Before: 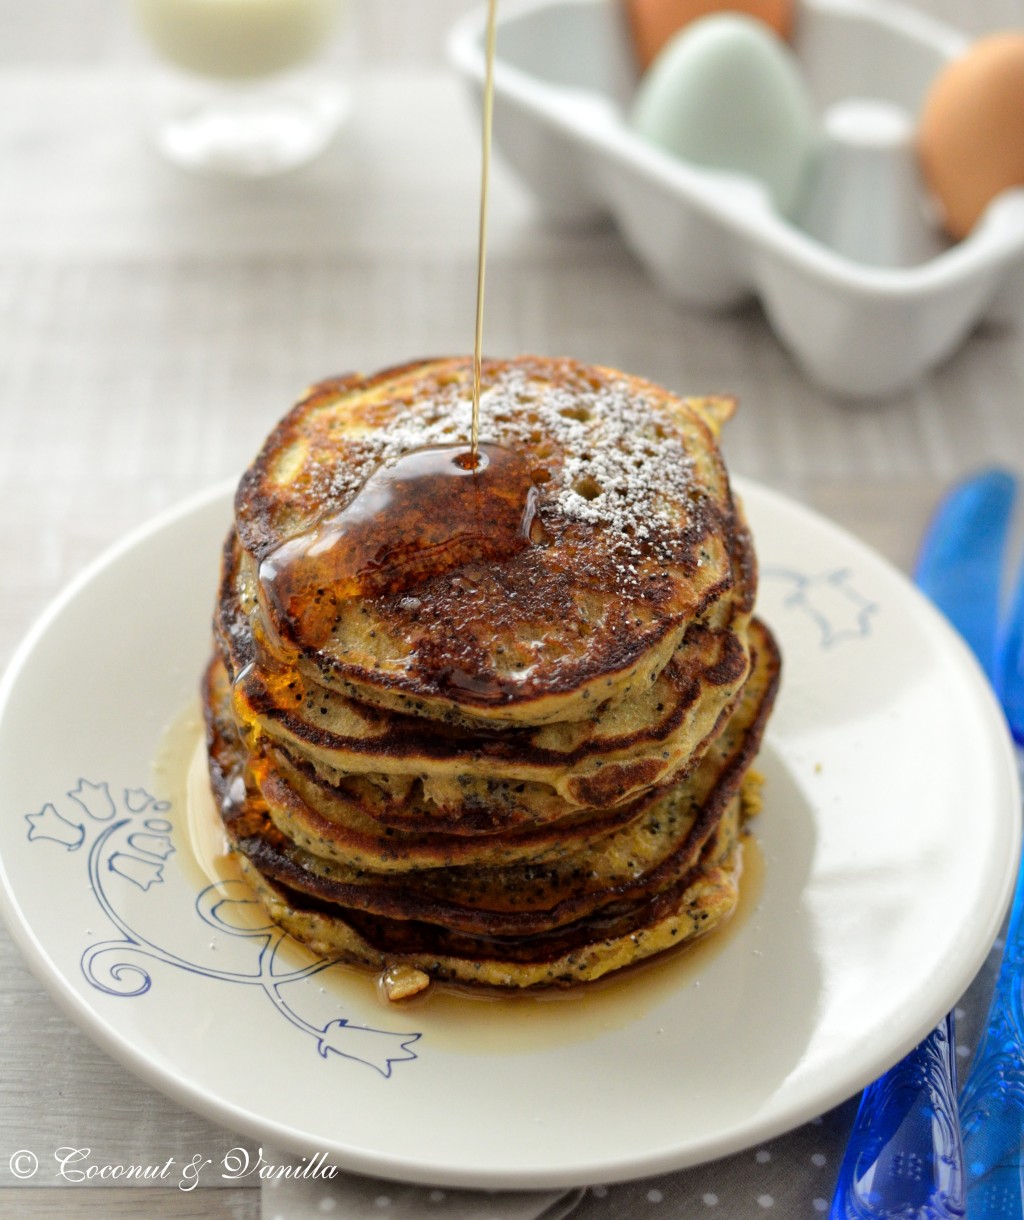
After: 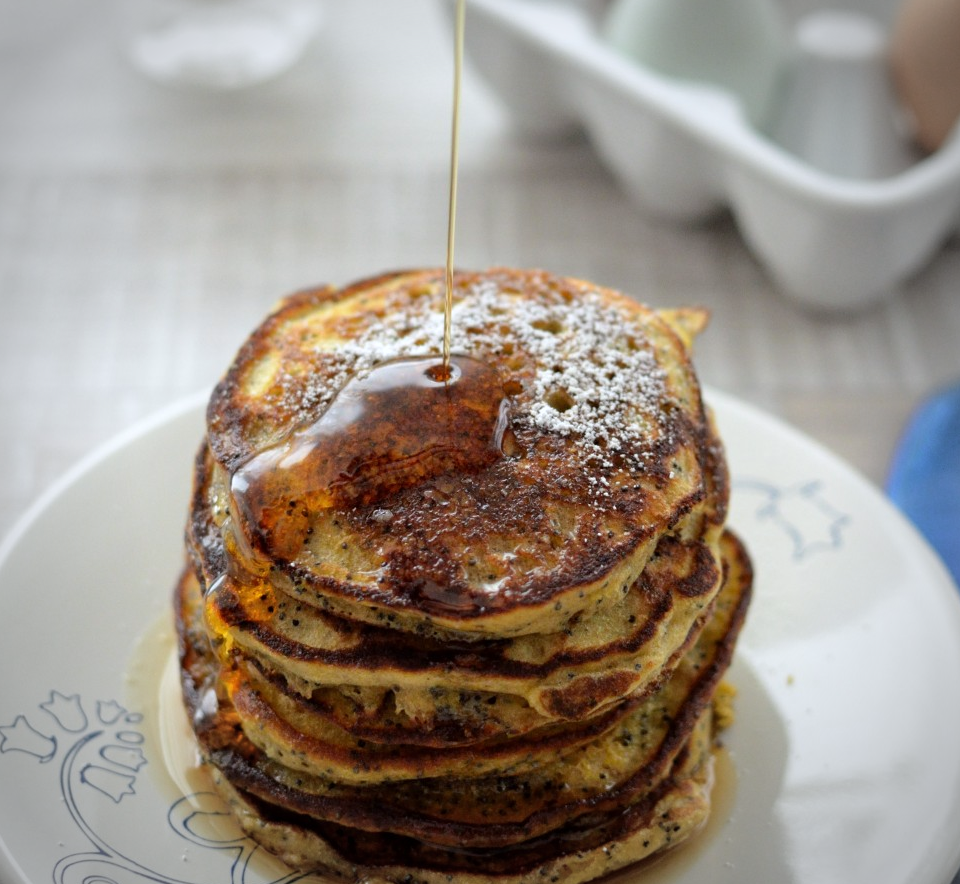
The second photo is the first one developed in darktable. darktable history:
white balance: red 0.976, blue 1.04
crop: left 2.737%, top 7.287%, right 3.421%, bottom 20.179%
vignetting: fall-off start 71.74%
